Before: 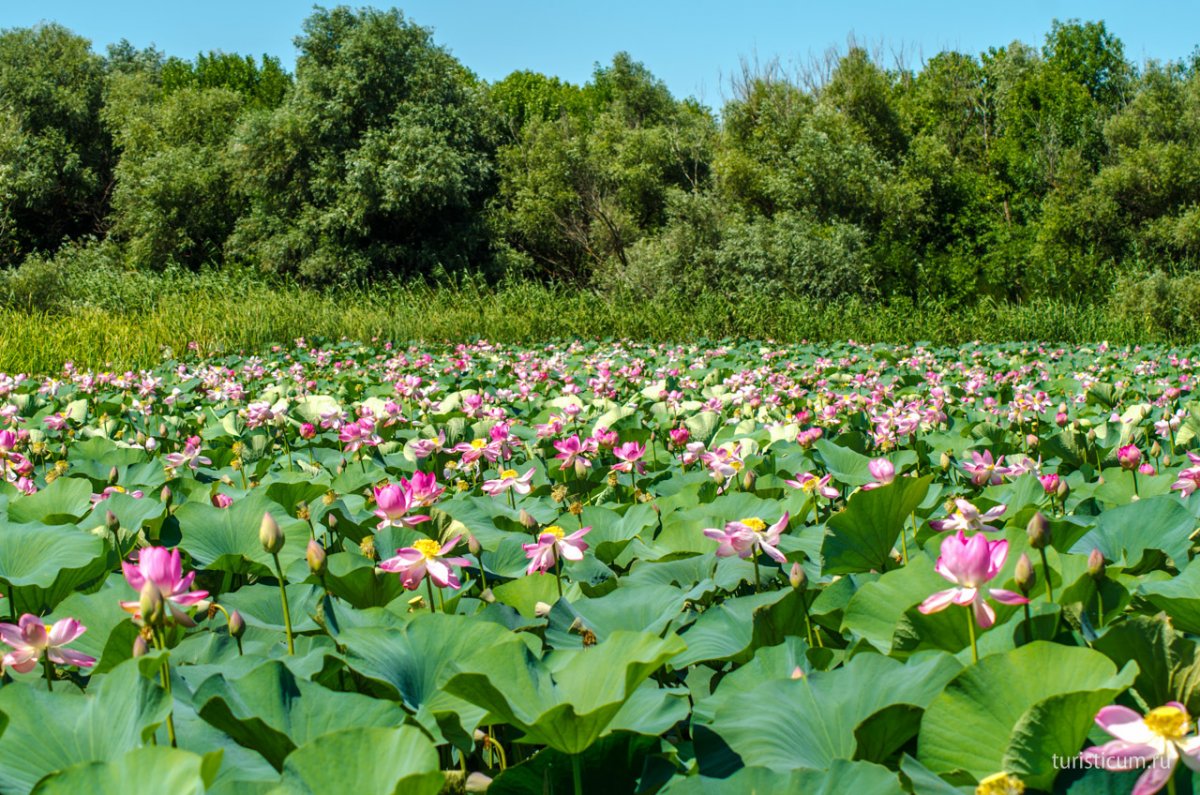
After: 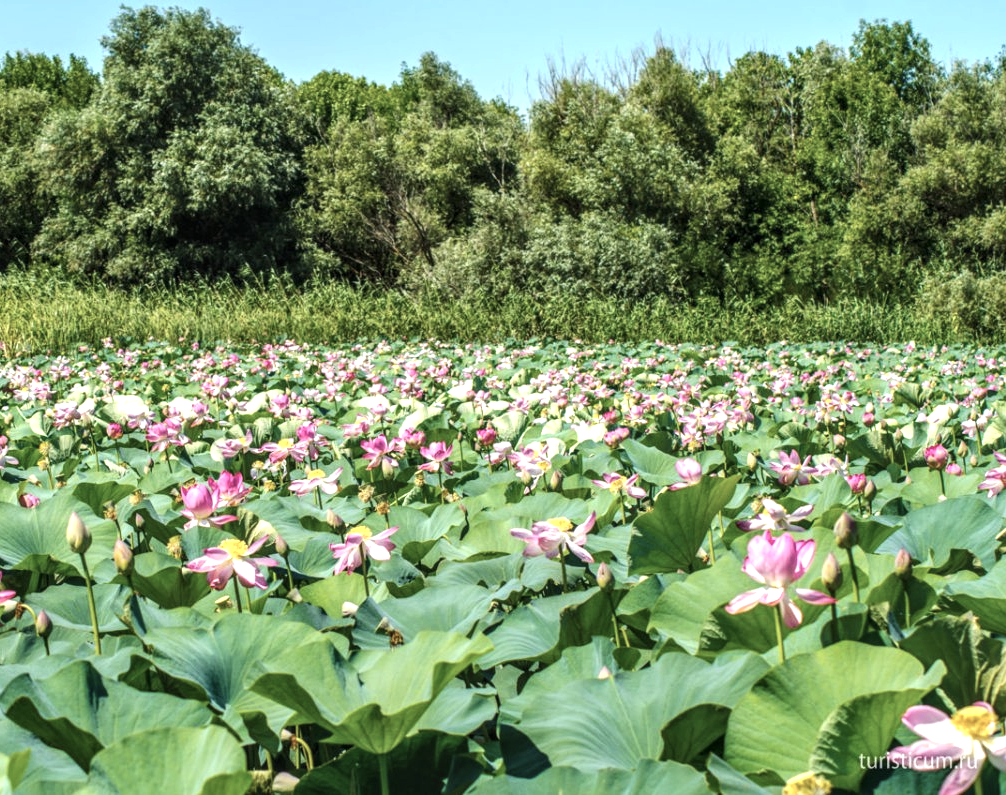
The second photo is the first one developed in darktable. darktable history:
contrast brightness saturation: contrast 0.1, saturation -0.3
local contrast: on, module defaults
crop: left 16.145%
exposure: black level correction -0.002, exposure 0.54 EV, compensate highlight preservation false
